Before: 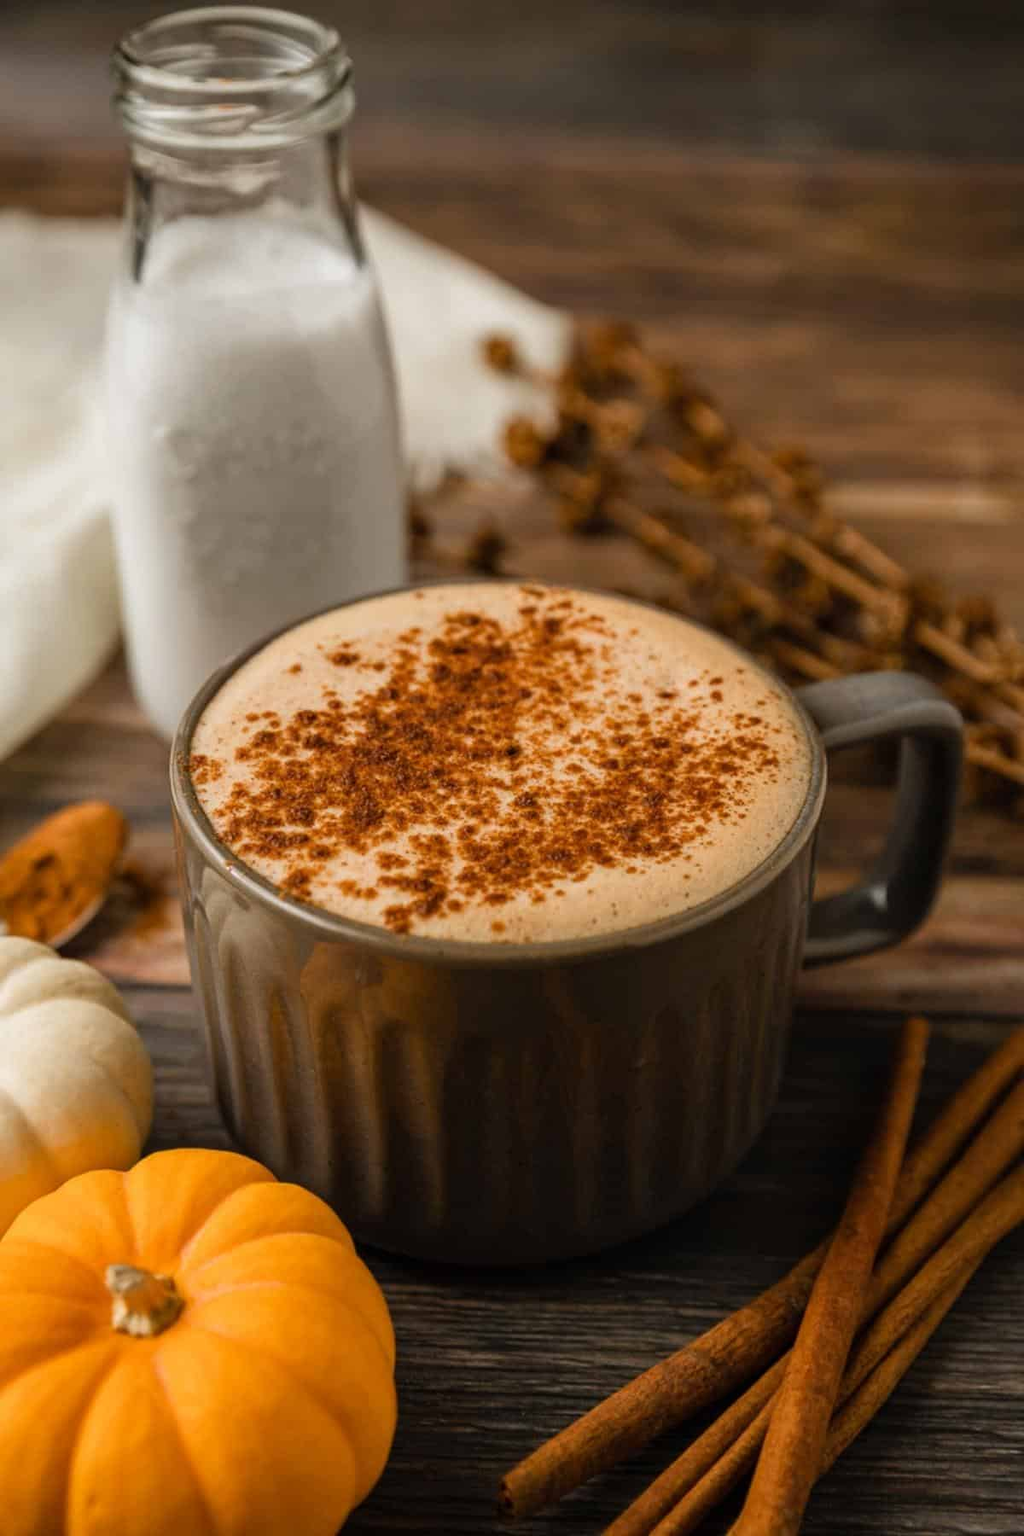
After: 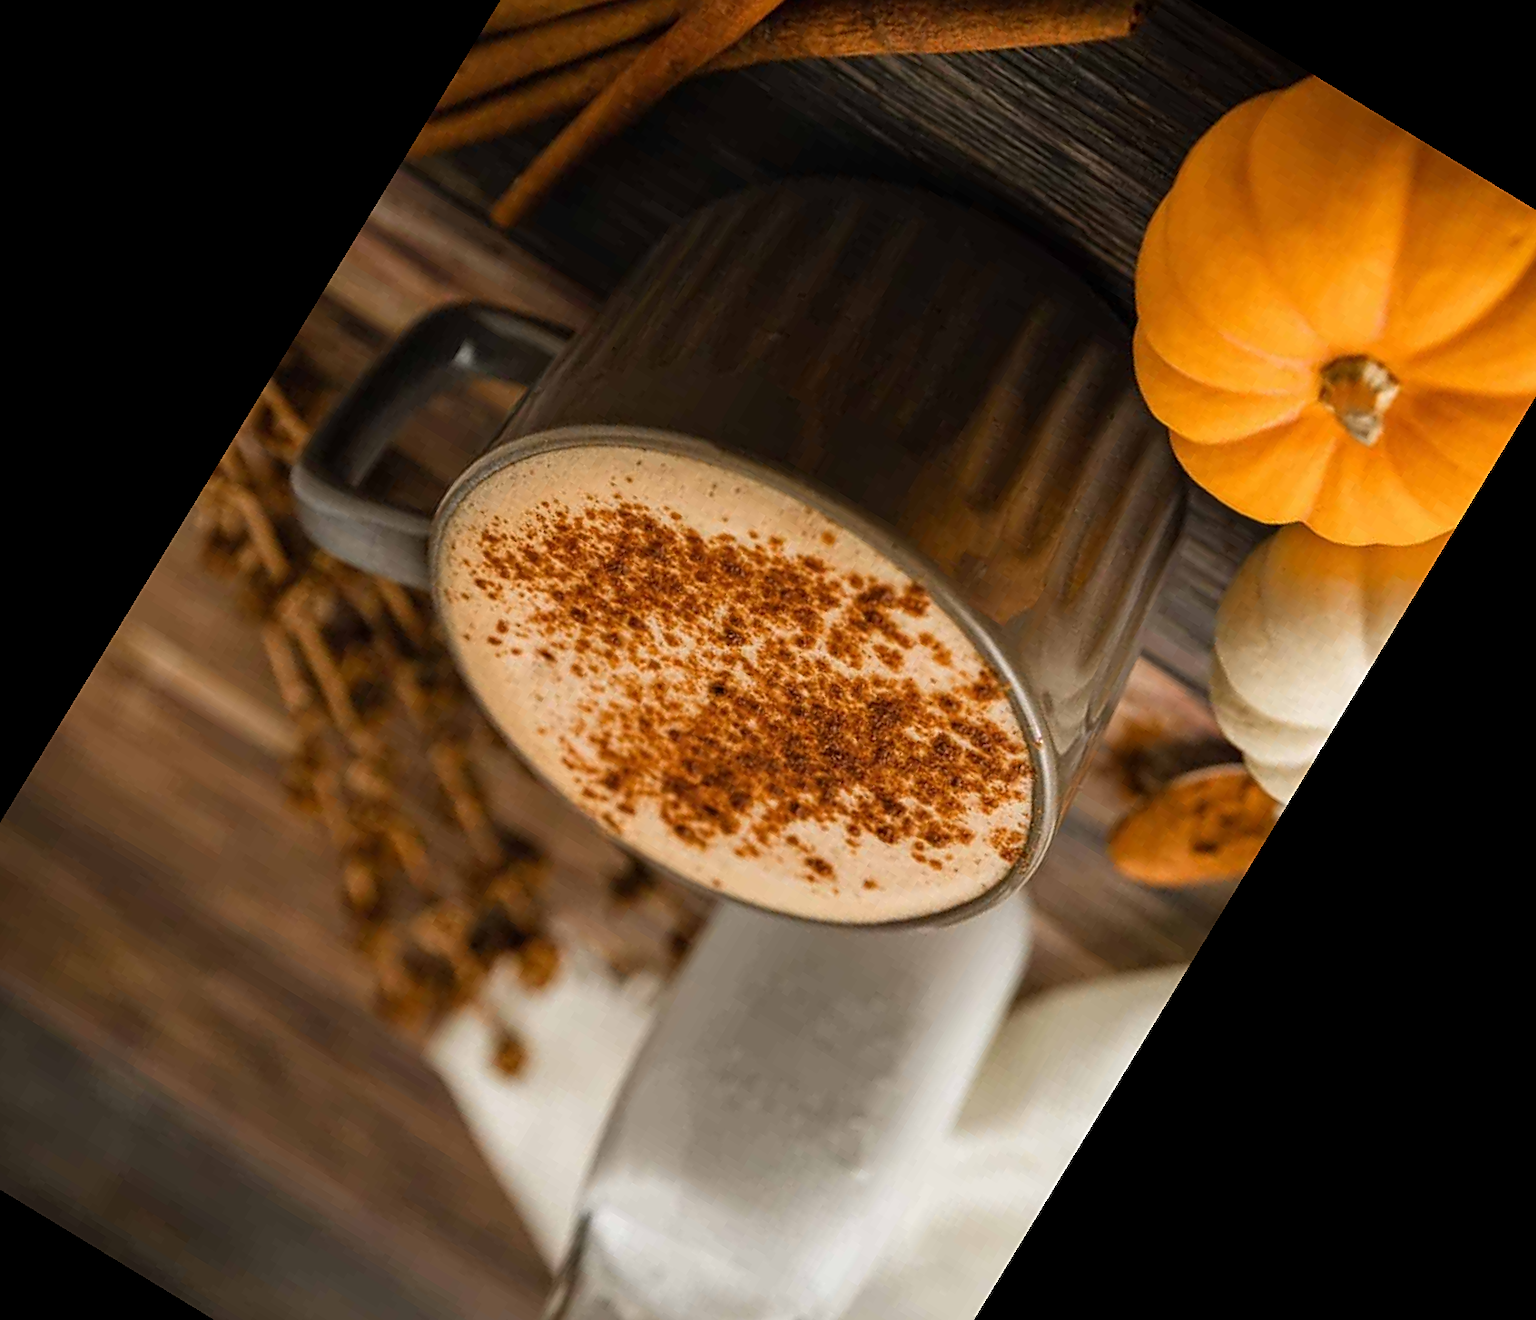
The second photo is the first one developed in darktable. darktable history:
crop and rotate: angle 148.68°, left 9.111%, top 15.603%, right 4.588%, bottom 17.041%
exposure: compensate highlight preservation false
shadows and highlights: radius 334.93, shadows 63.48, highlights 6.06, compress 87.7%, highlights color adjustment 39.73%, soften with gaussian
sharpen: on, module defaults
